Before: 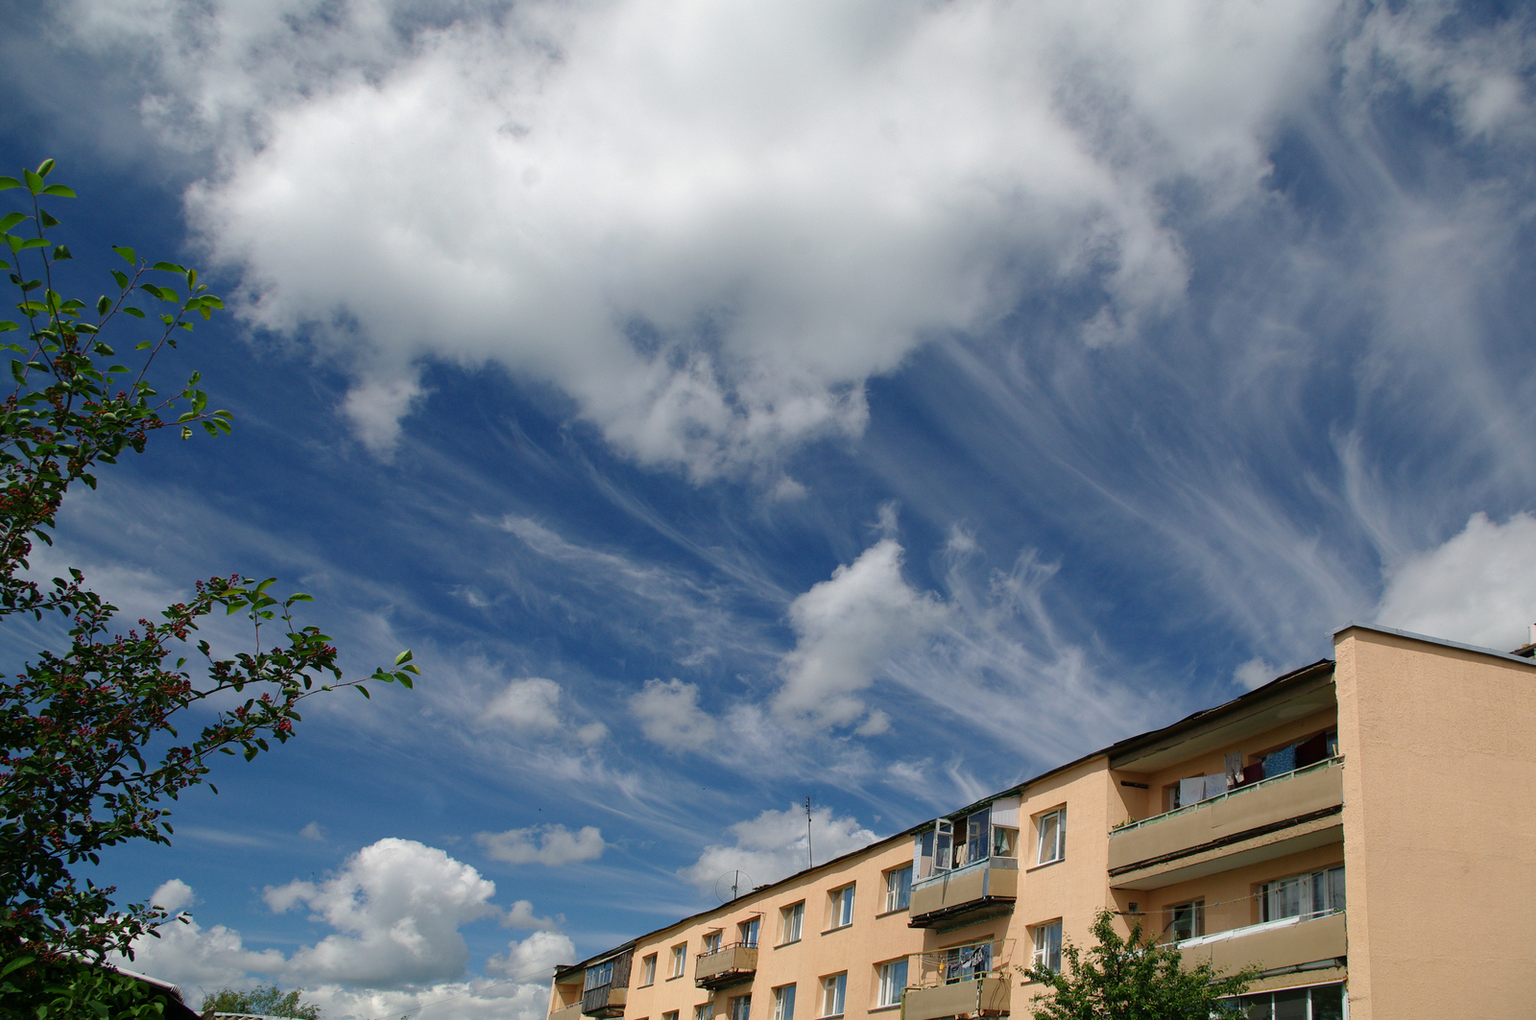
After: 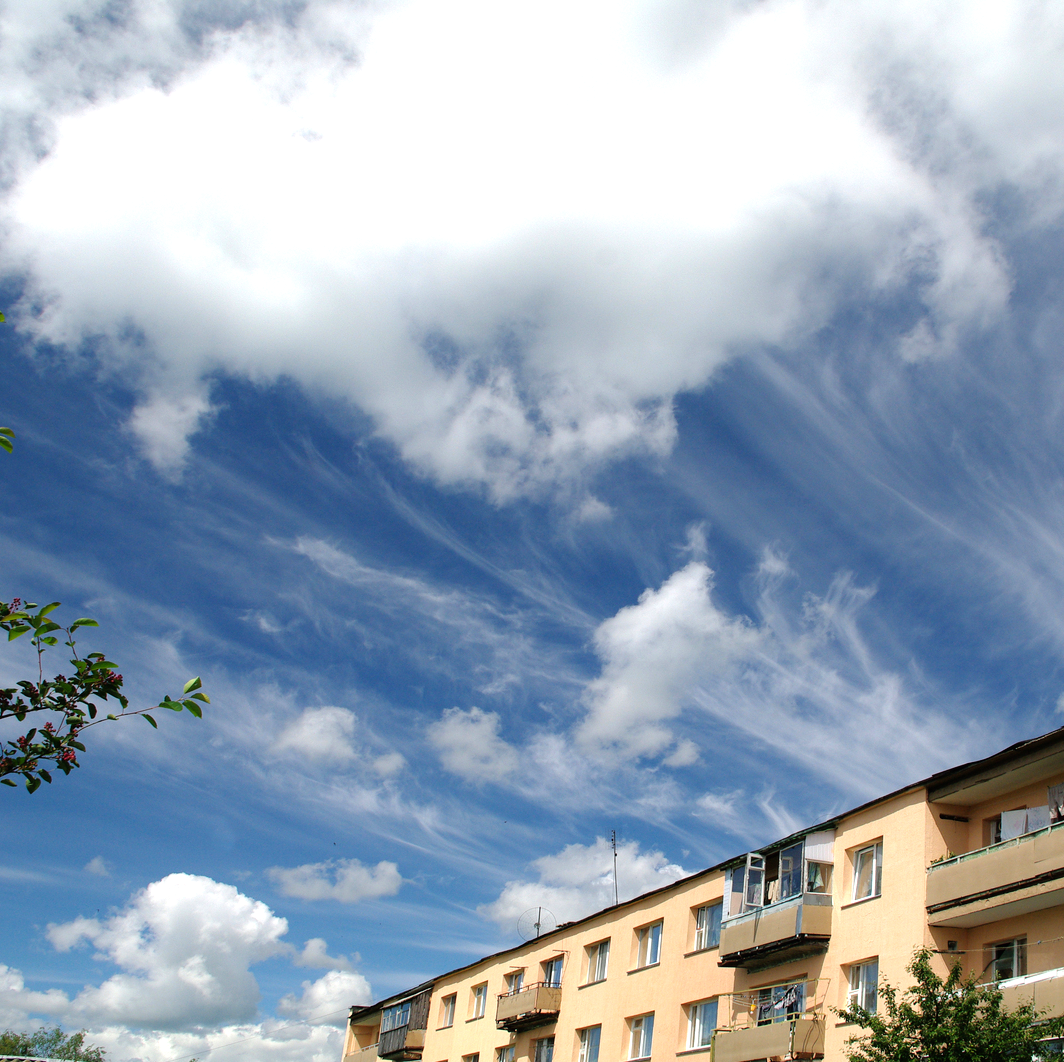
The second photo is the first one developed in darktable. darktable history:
crop and rotate: left 14.301%, right 19.181%
tone equalizer: -8 EV -0.786 EV, -7 EV -0.732 EV, -6 EV -0.618 EV, -5 EV -0.369 EV, -3 EV 0.369 EV, -2 EV 0.6 EV, -1 EV 0.698 EV, +0 EV 0.759 EV
